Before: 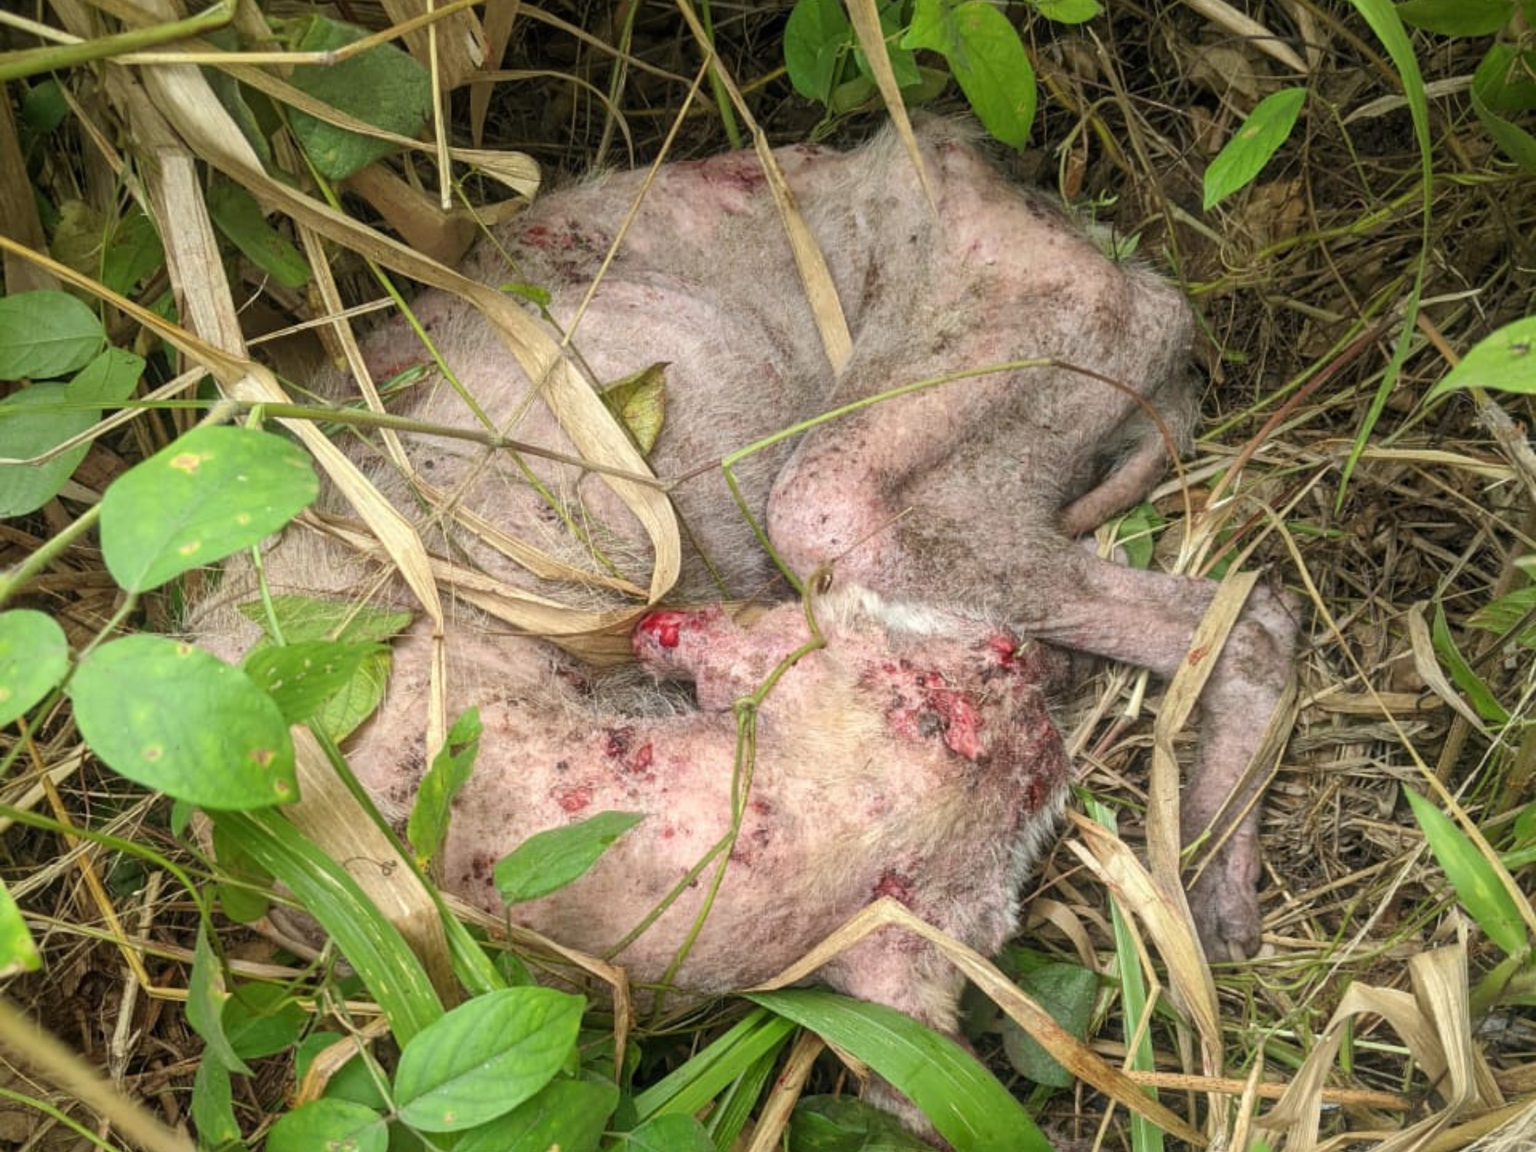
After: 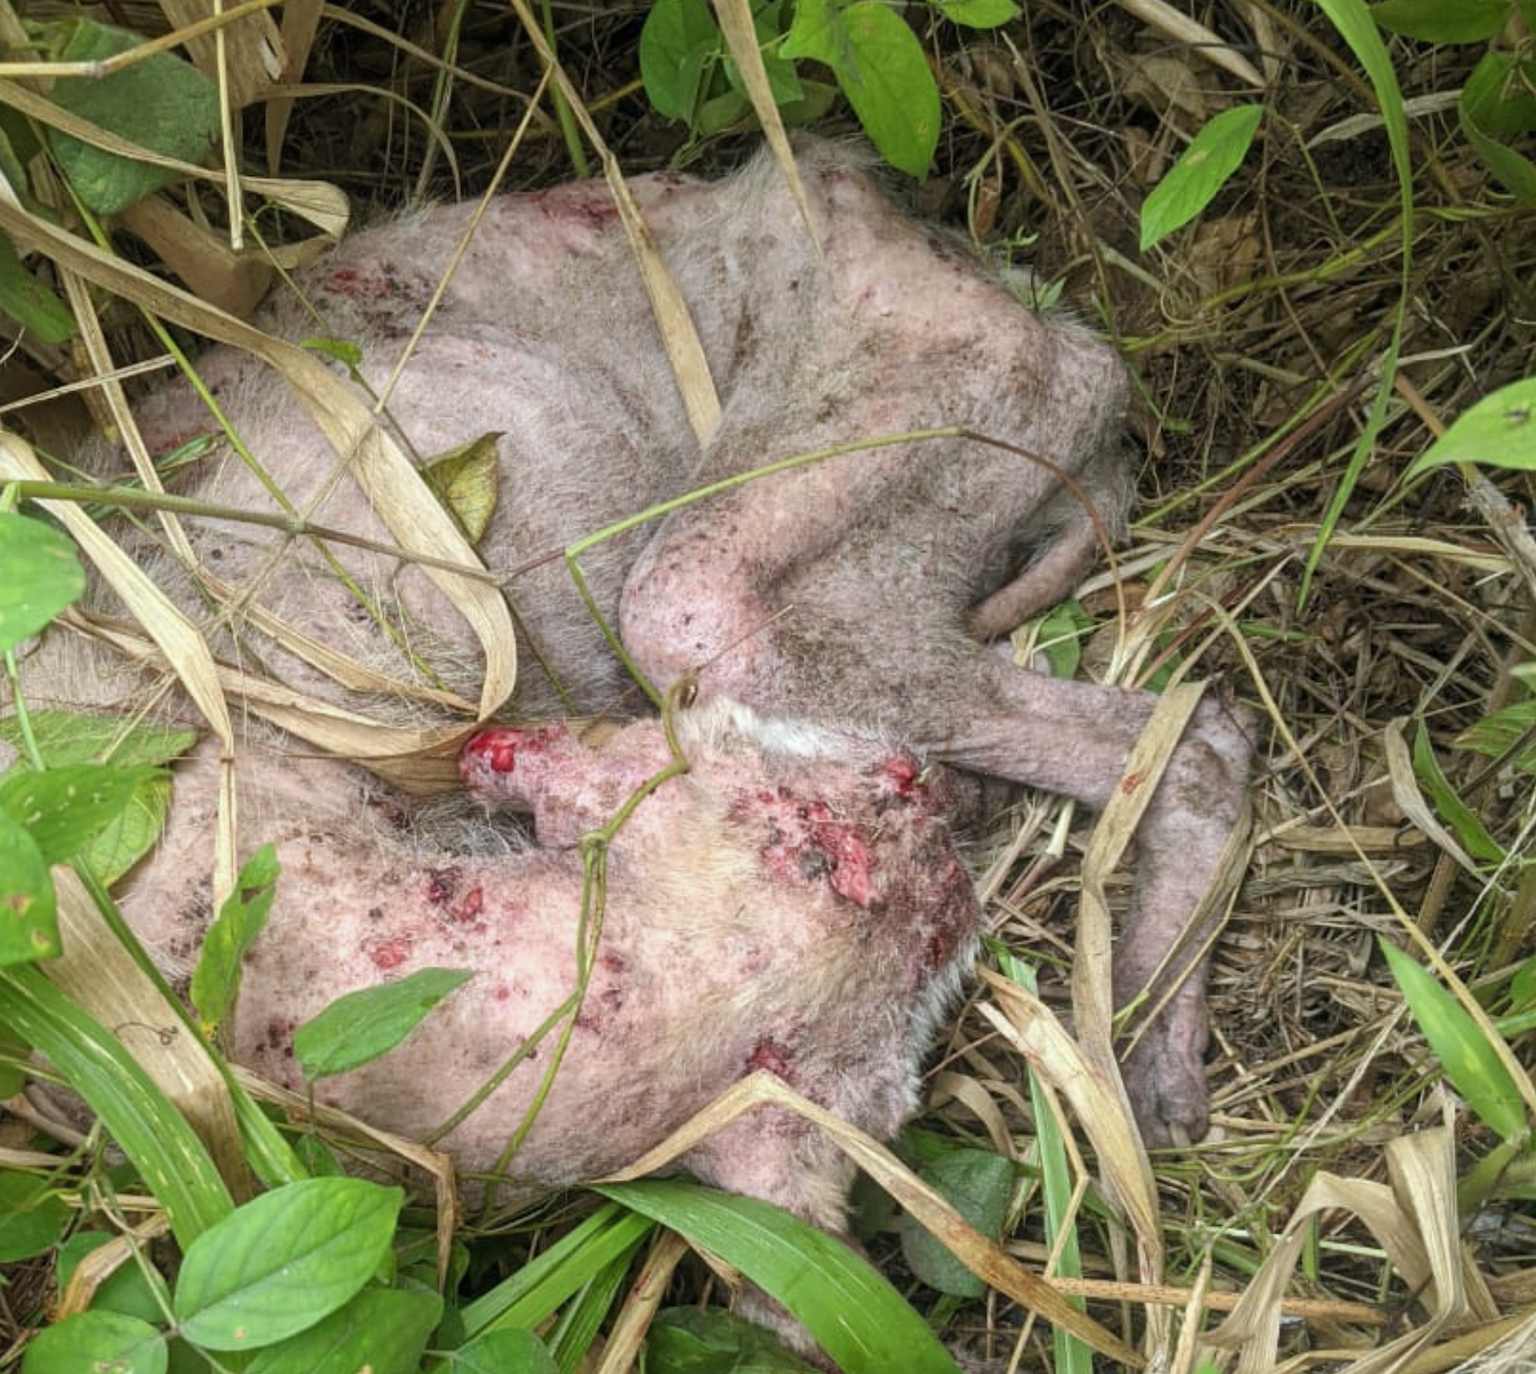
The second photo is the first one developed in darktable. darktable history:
contrast brightness saturation: saturation -0.05
white balance: red 0.967, blue 1.049
crop: left 16.145%
